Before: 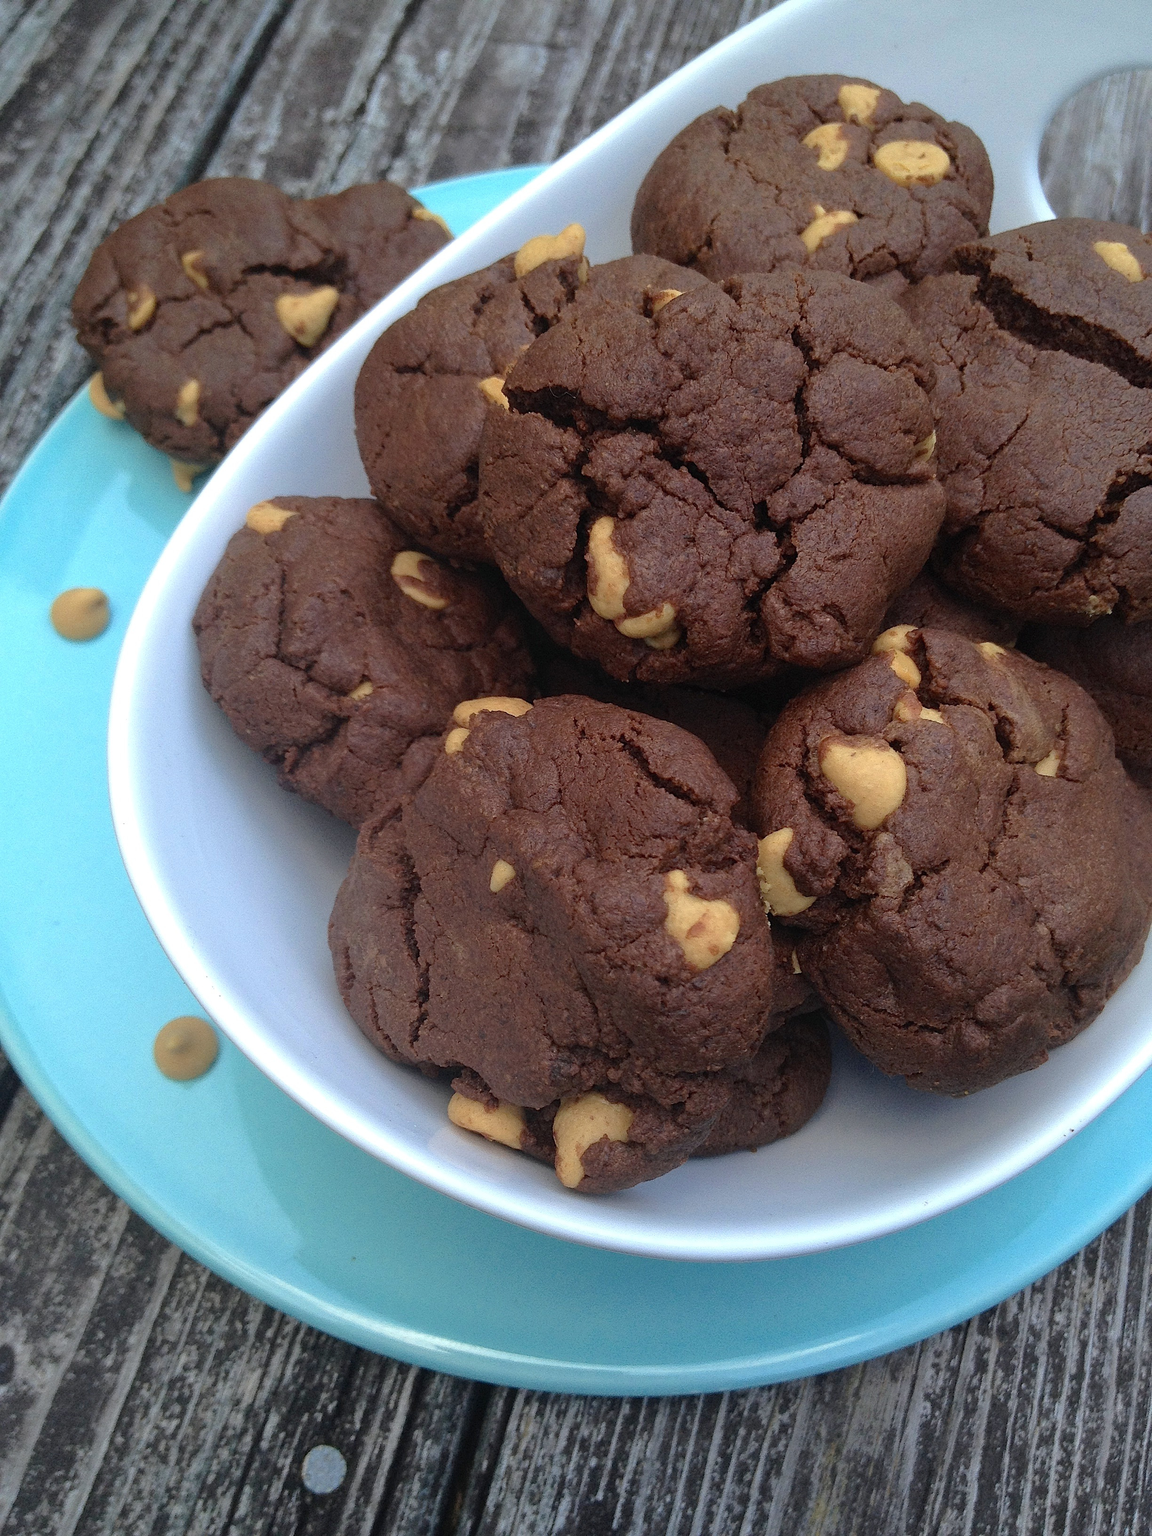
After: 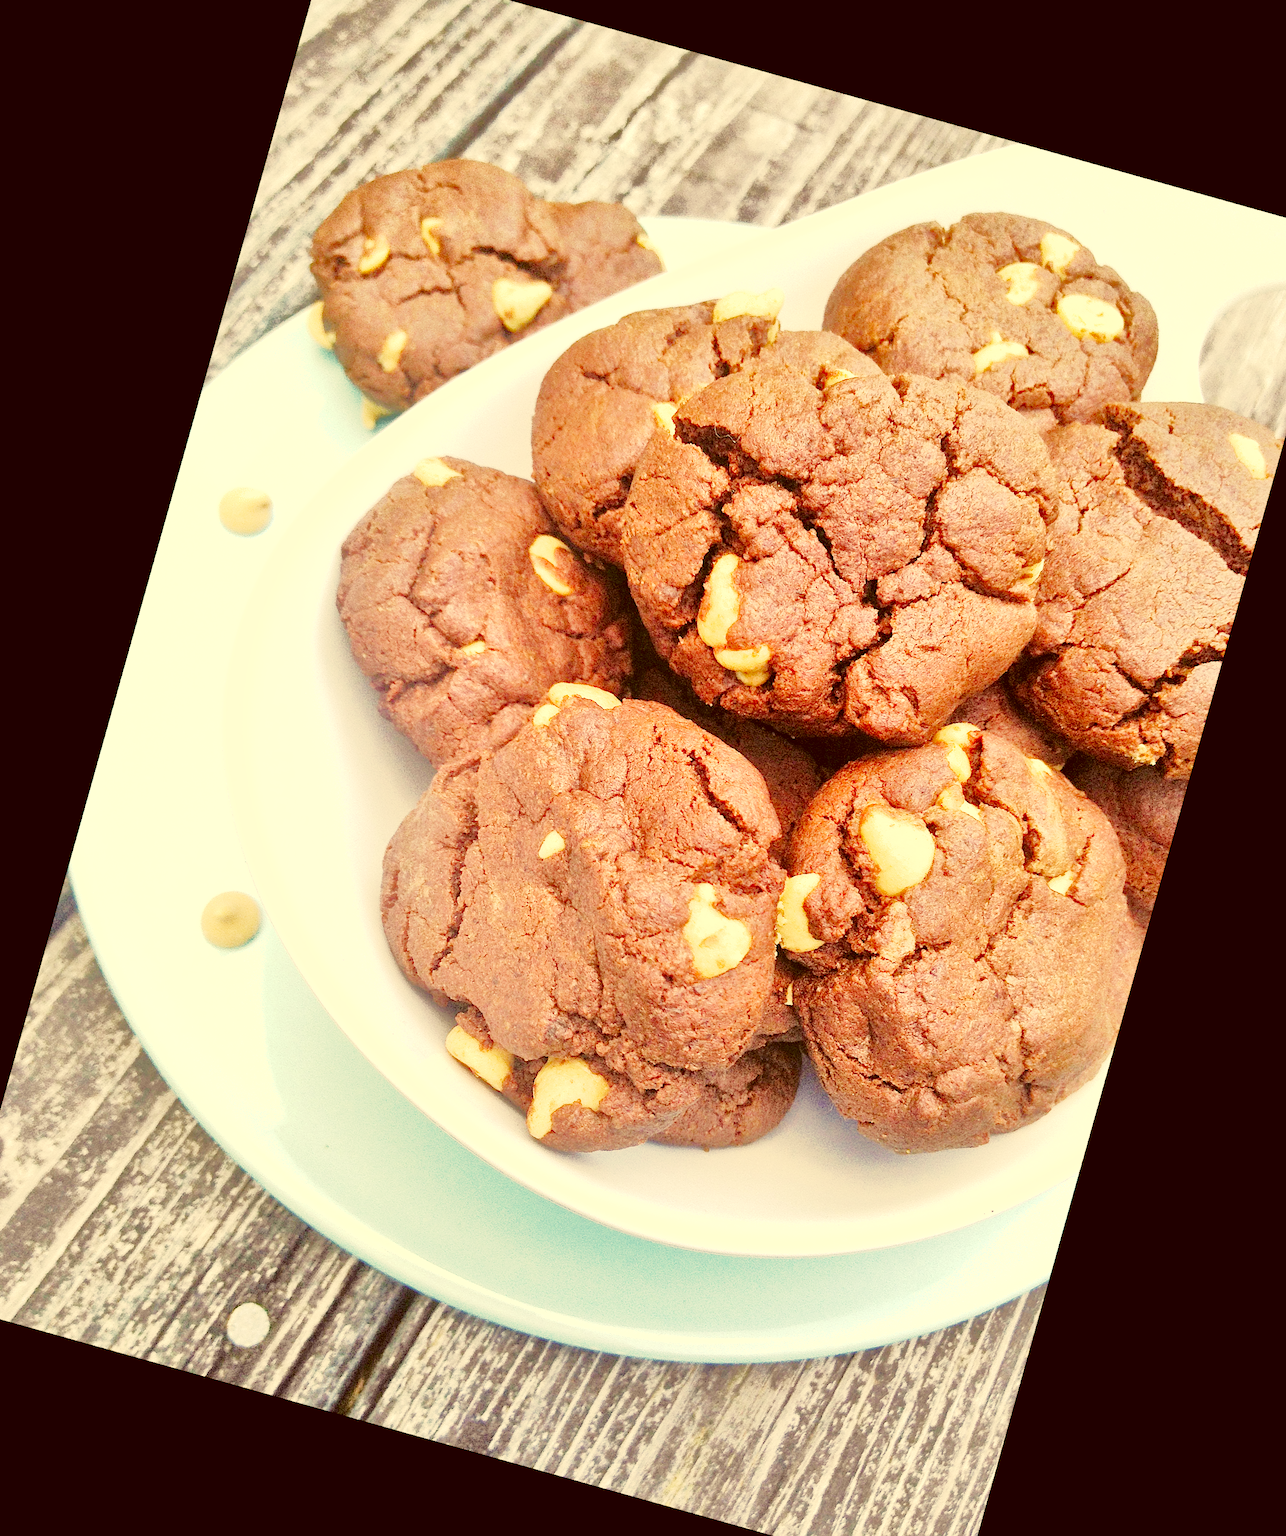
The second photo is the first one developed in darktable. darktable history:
color correction: highlights a* 1.12, highlights b* 24.26, shadows a* 15.58, shadows b* 24.26
base curve: curves: ch0 [(0, 0) (0, 0.001) (0.001, 0.001) (0.004, 0.002) (0.007, 0.004) (0.015, 0.013) (0.033, 0.045) (0.052, 0.096) (0.075, 0.17) (0.099, 0.241) (0.163, 0.42) (0.219, 0.55) (0.259, 0.616) (0.327, 0.722) (0.365, 0.765) (0.522, 0.873) (0.547, 0.881) (0.689, 0.919) (0.826, 0.952) (1, 1)], preserve colors none
tone equalizer: -7 EV 0.15 EV, -6 EV 0.6 EV, -5 EV 1.15 EV, -4 EV 1.33 EV, -3 EV 1.15 EV, -2 EV 0.6 EV, -1 EV 0.15 EV, mask exposure compensation -0.5 EV
shadows and highlights: on, module defaults
exposure: black level correction 0.001, exposure 1.129 EV, compensate exposure bias true, compensate highlight preservation false
crop and rotate: angle -2.38°
rotate and perspective: rotation 13.27°, automatic cropping off
